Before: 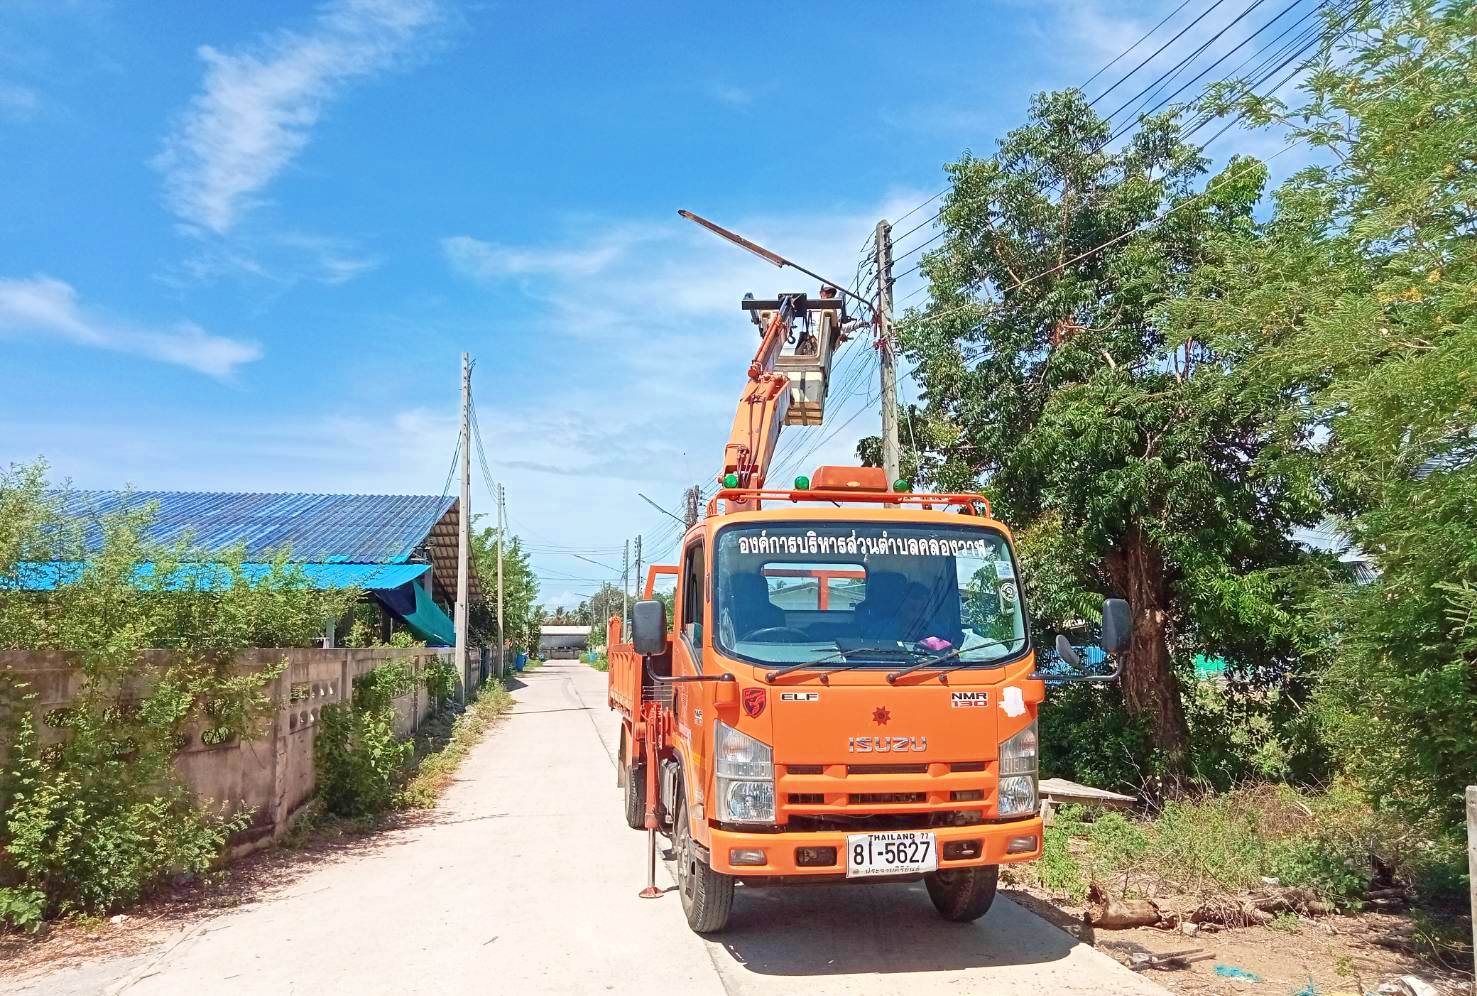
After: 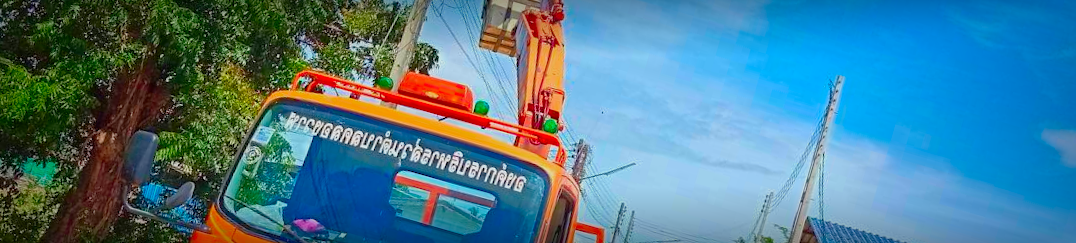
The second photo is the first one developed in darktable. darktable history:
vignetting: fall-off start 53.2%, brightness -0.594, saturation 0, automatic ratio true, width/height ratio 1.313, shape 0.22, unbound false
color correction: saturation 1.8
tone equalizer: -8 EV 0.25 EV, -7 EV 0.417 EV, -6 EV 0.417 EV, -5 EV 0.25 EV, -3 EV -0.25 EV, -2 EV -0.417 EV, -1 EV -0.417 EV, +0 EV -0.25 EV, edges refinement/feathering 500, mask exposure compensation -1.57 EV, preserve details guided filter
crop and rotate: angle 16.12°, top 30.835%, bottom 35.653%
